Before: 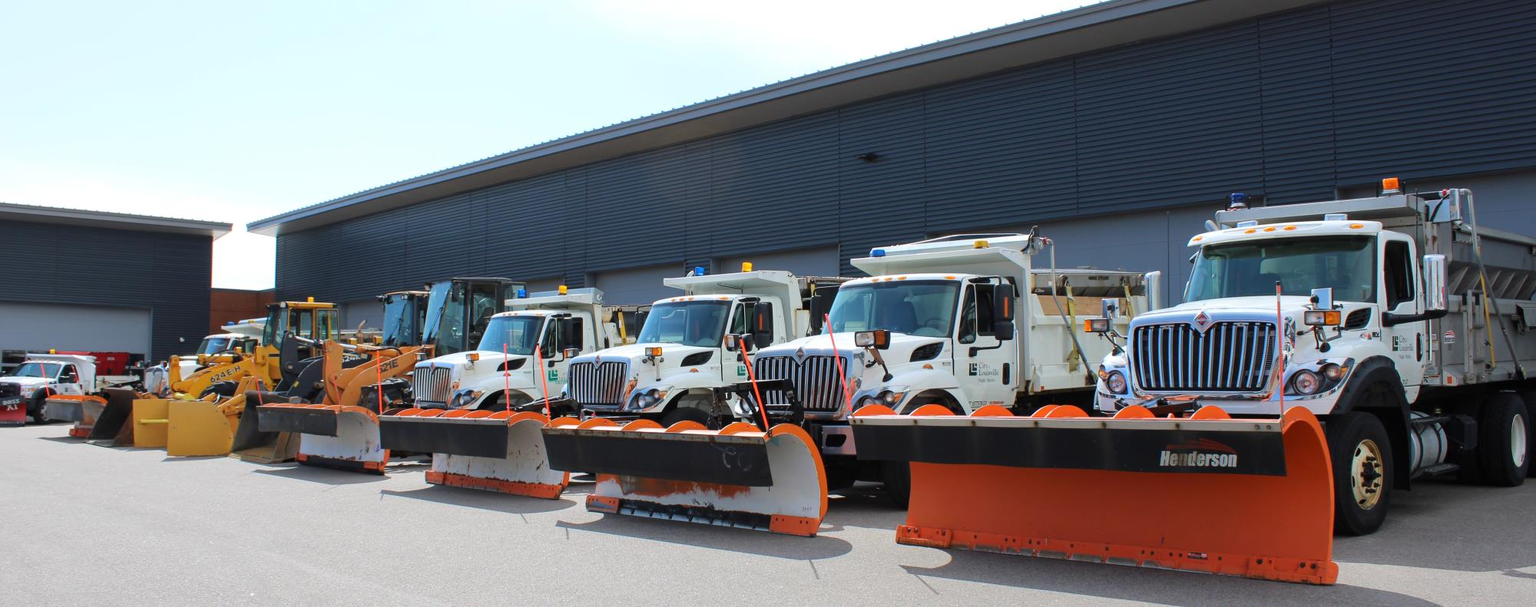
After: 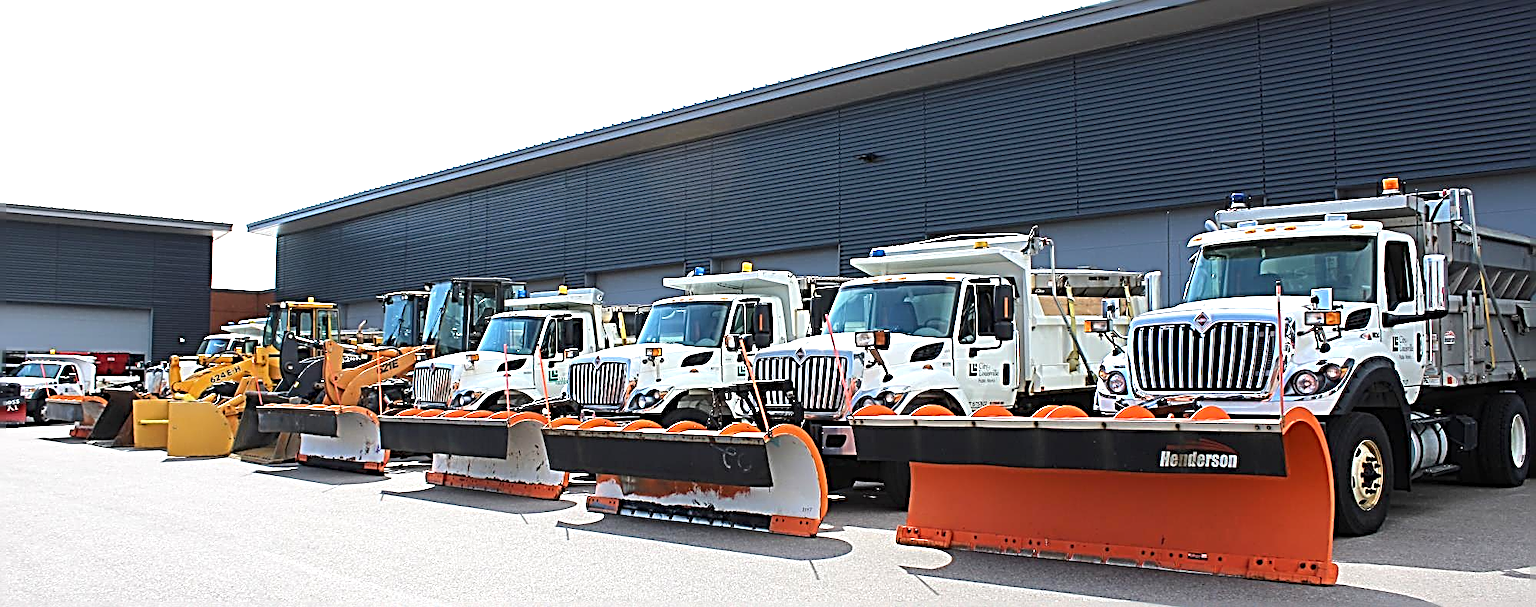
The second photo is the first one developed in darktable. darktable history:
sharpen: radius 3.158, amount 1.731
white balance: emerald 1
exposure: black level correction 0, exposure 0.6 EV, compensate exposure bias true, compensate highlight preservation false
